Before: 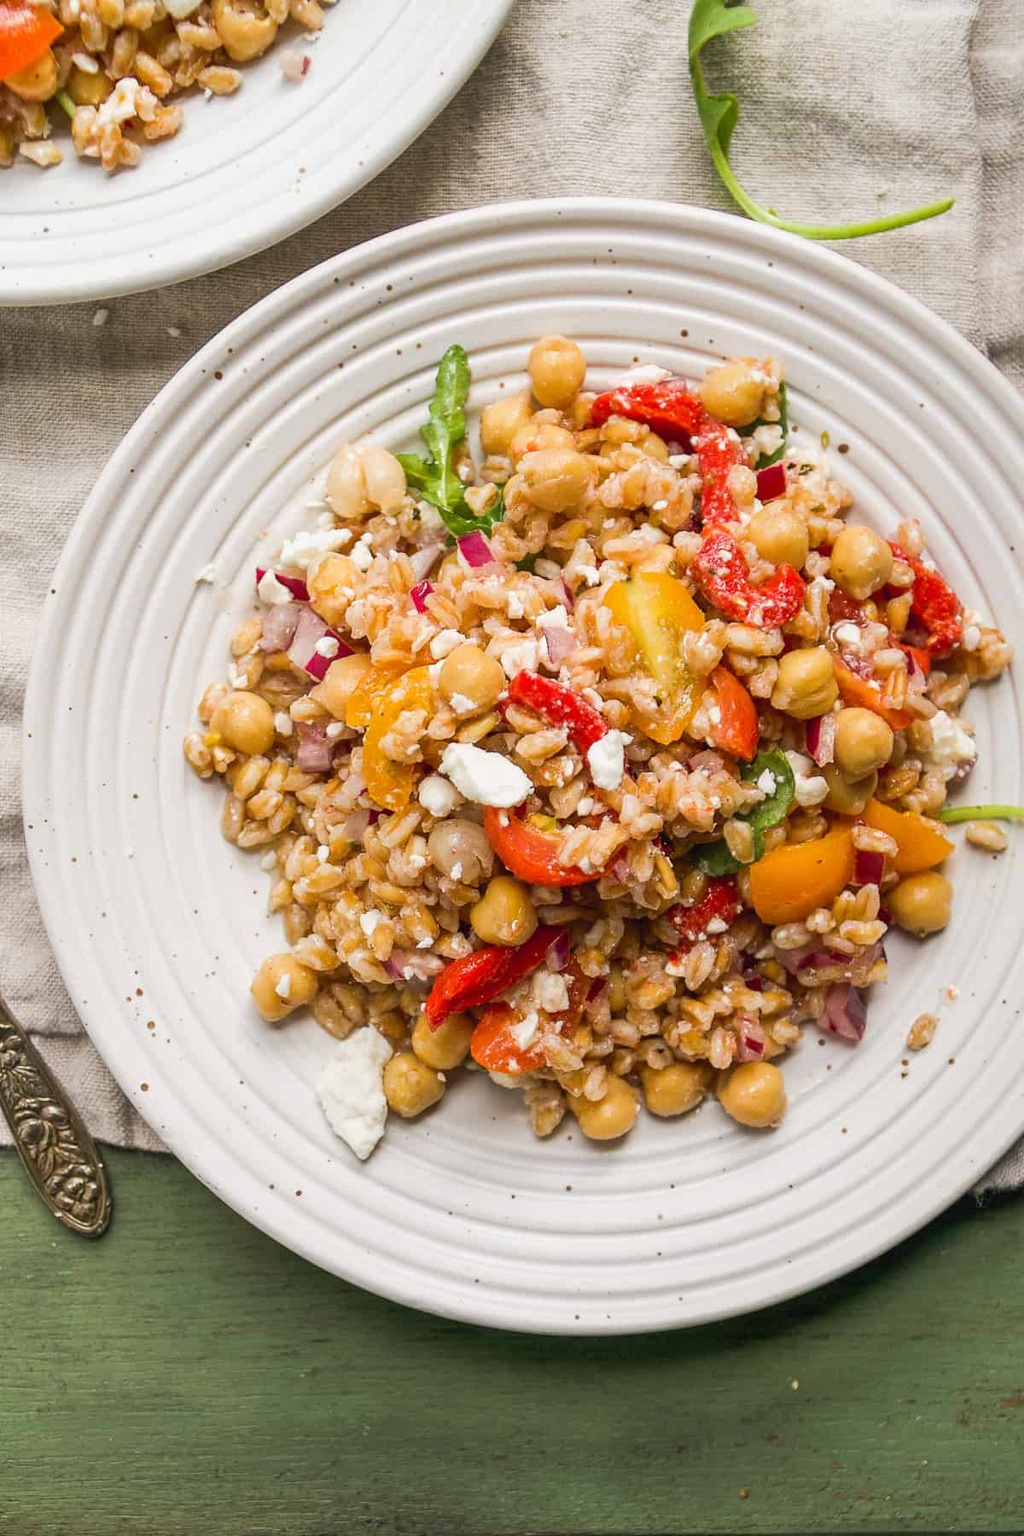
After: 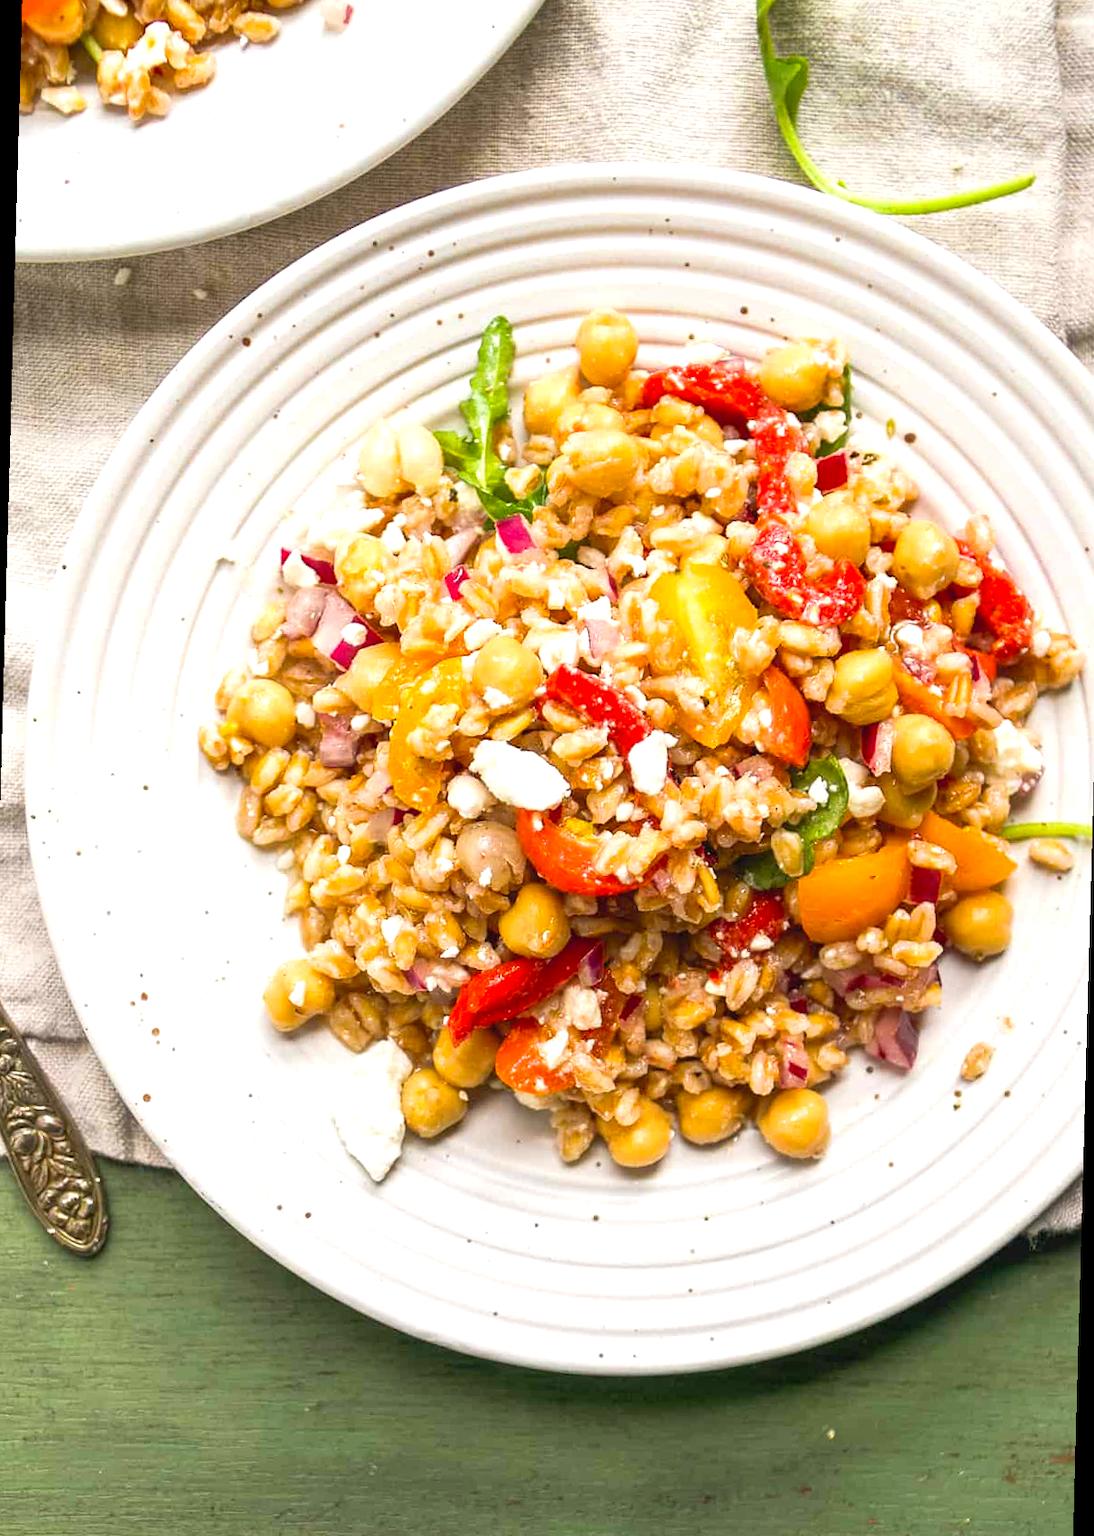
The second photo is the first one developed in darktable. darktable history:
color balance: output saturation 110%
rotate and perspective: rotation 1.57°, crop left 0.018, crop right 0.982, crop top 0.039, crop bottom 0.961
exposure: exposure 0.636 EV, compensate highlight preservation false
